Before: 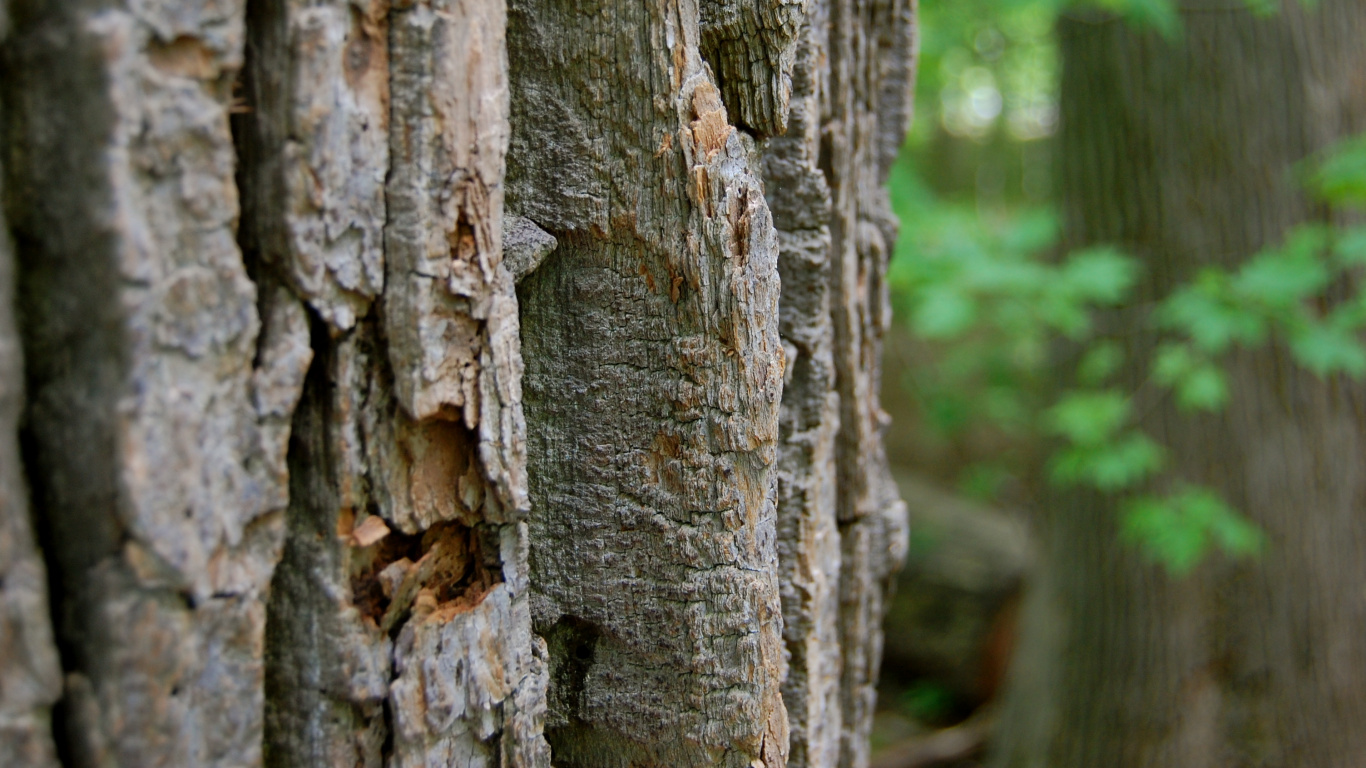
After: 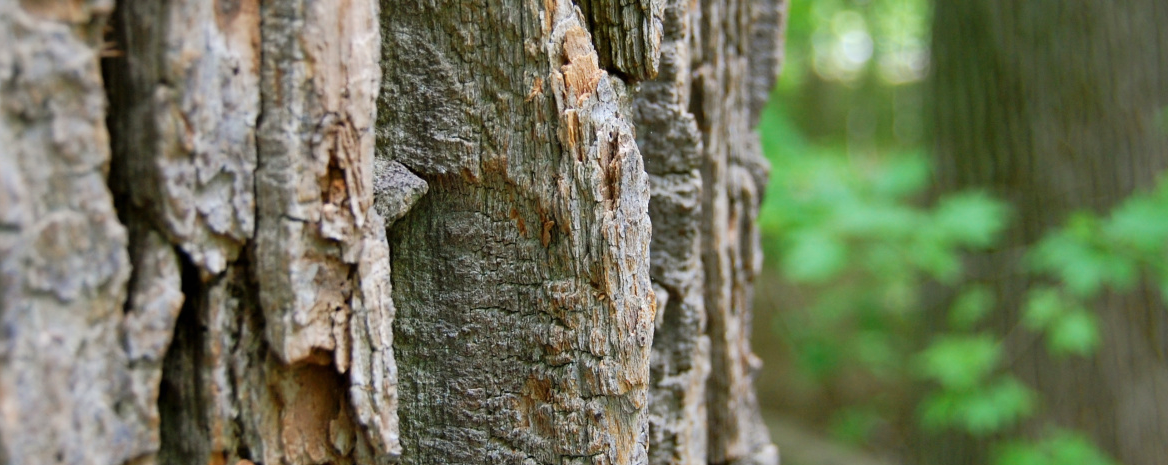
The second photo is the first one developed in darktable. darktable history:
crop and rotate: left 9.462%, top 7.348%, right 5.027%, bottom 32.104%
exposure: black level correction 0, compensate highlight preservation false
base curve: curves: ch0 [(0, 0) (0.666, 0.806) (1, 1)], preserve colors none
